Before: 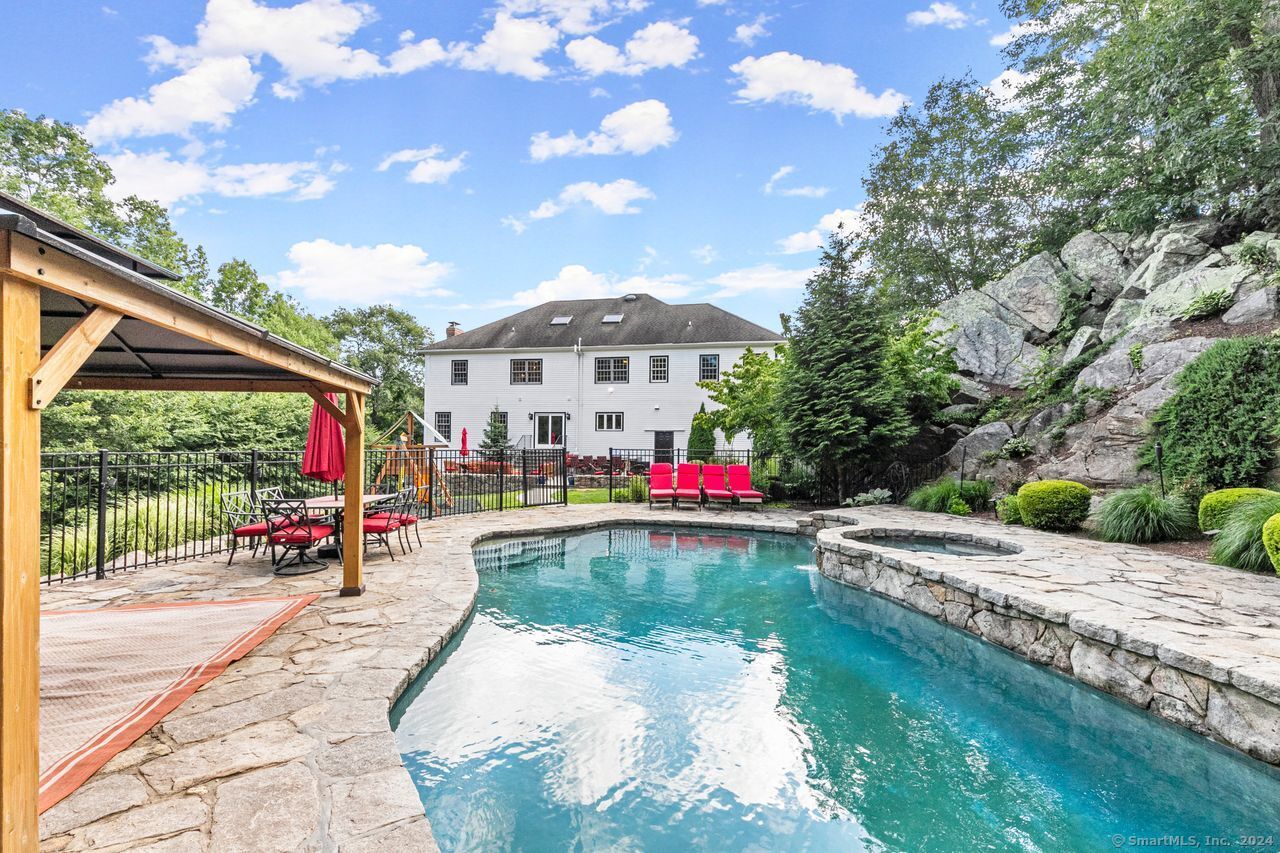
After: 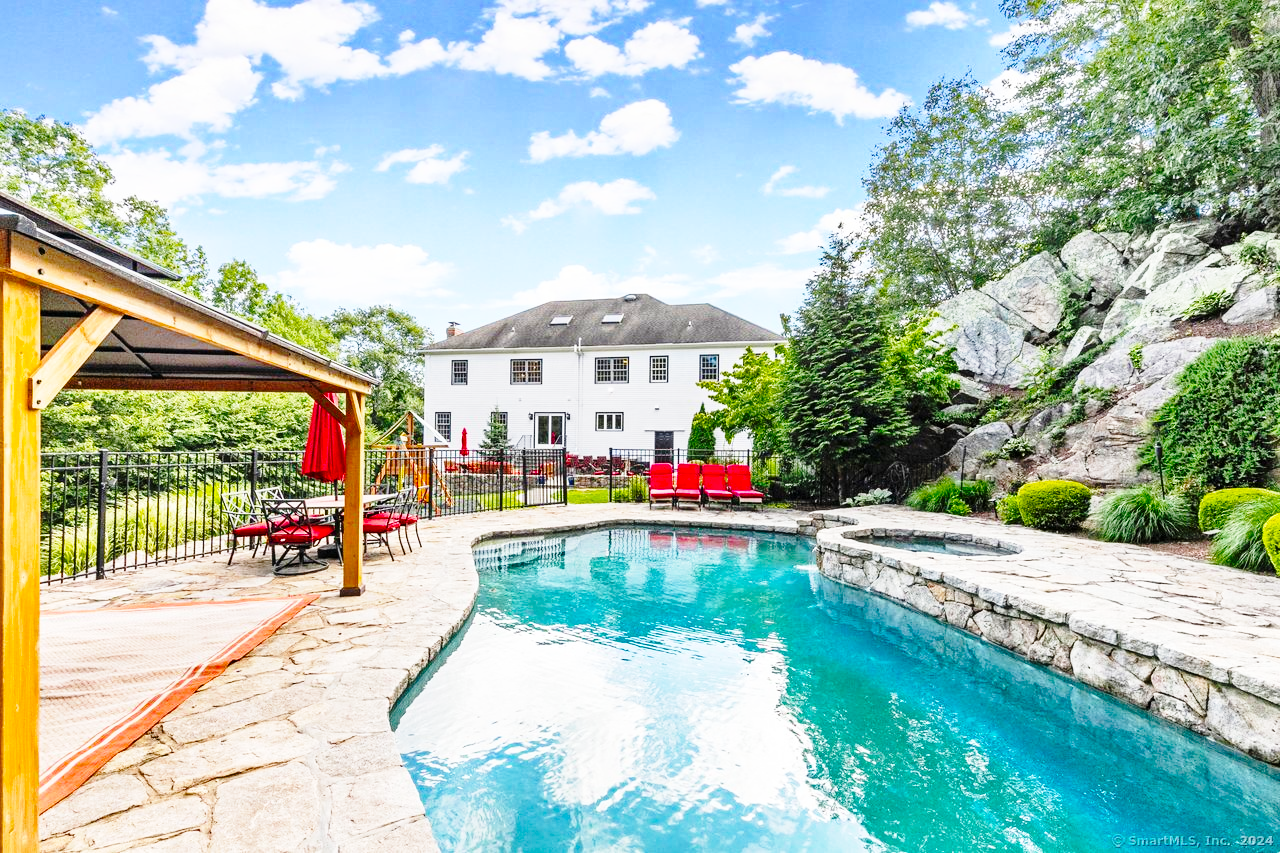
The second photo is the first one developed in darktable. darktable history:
tone equalizer: edges refinement/feathering 500, mask exposure compensation -1.57 EV, preserve details no
base curve: curves: ch0 [(0, 0) (0.028, 0.03) (0.121, 0.232) (0.46, 0.748) (0.859, 0.968) (1, 1)], preserve colors none
color balance rgb: perceptual saturation grading › global saturation 19.455%, global vibrance 16.067%, saturation formula JzAzBz (2021)
